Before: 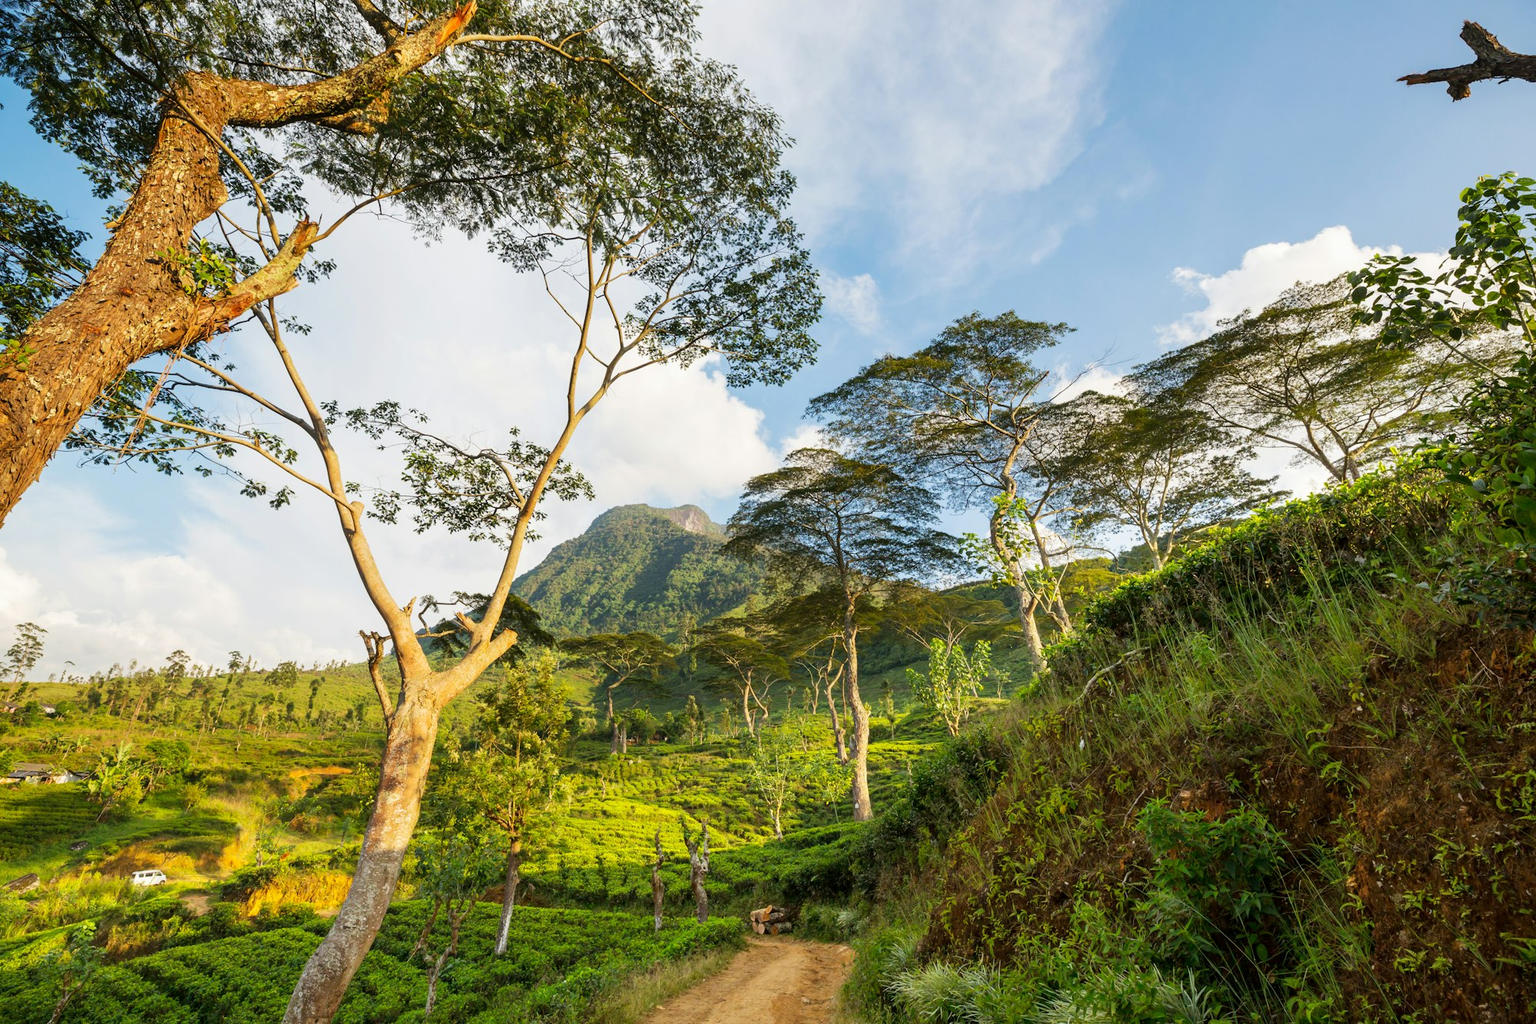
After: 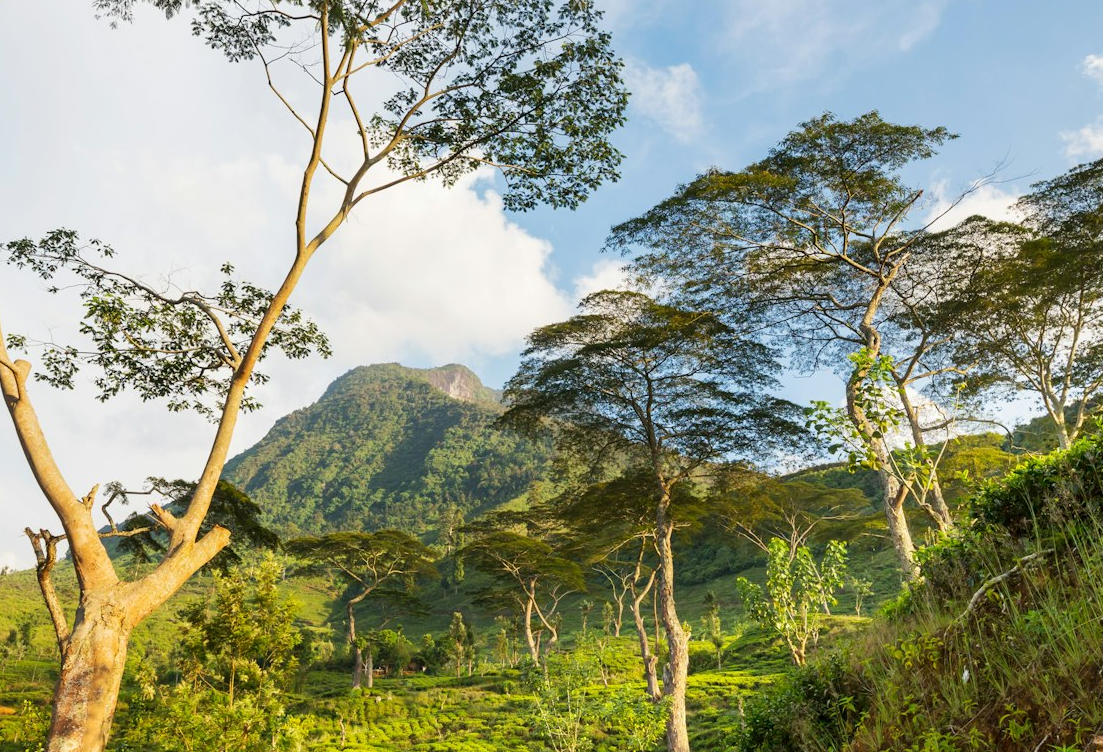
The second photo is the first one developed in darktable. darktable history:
crop and rotate: left 22.183%, top 21.988%, right 22.617%, bottom 21.551%
